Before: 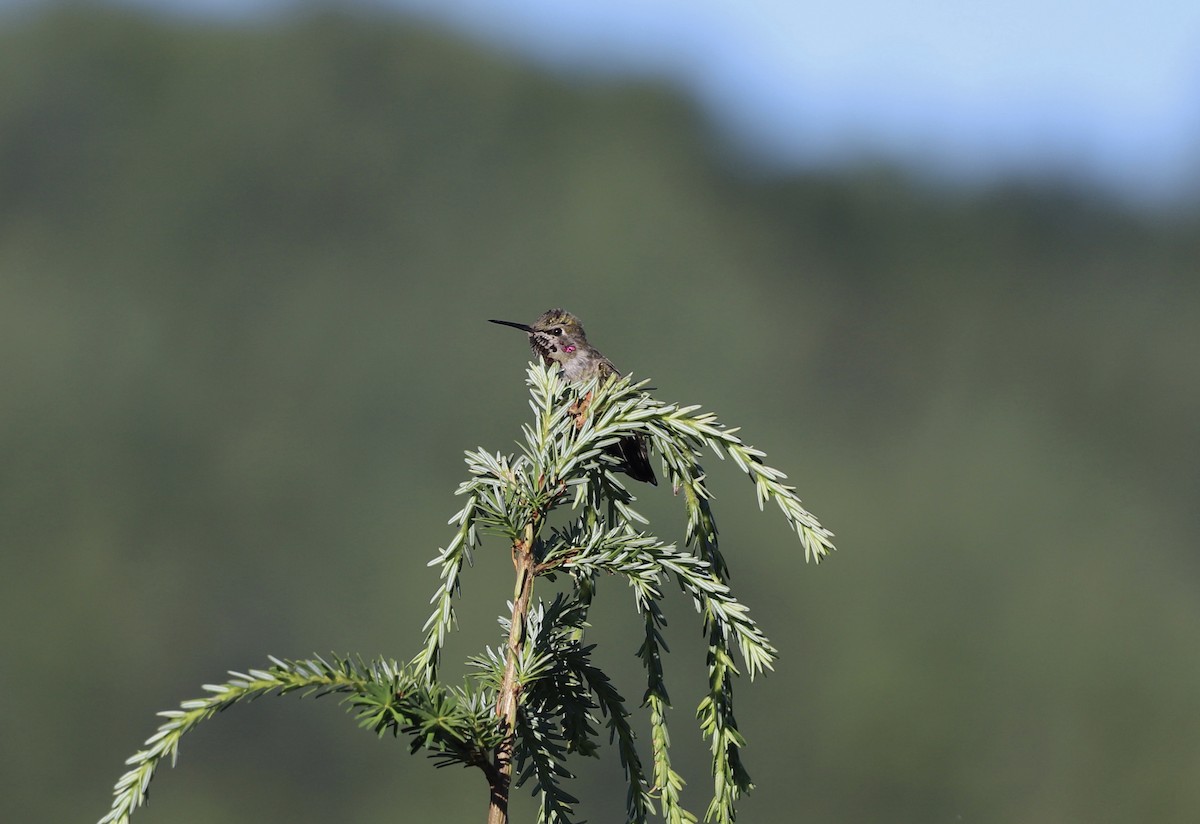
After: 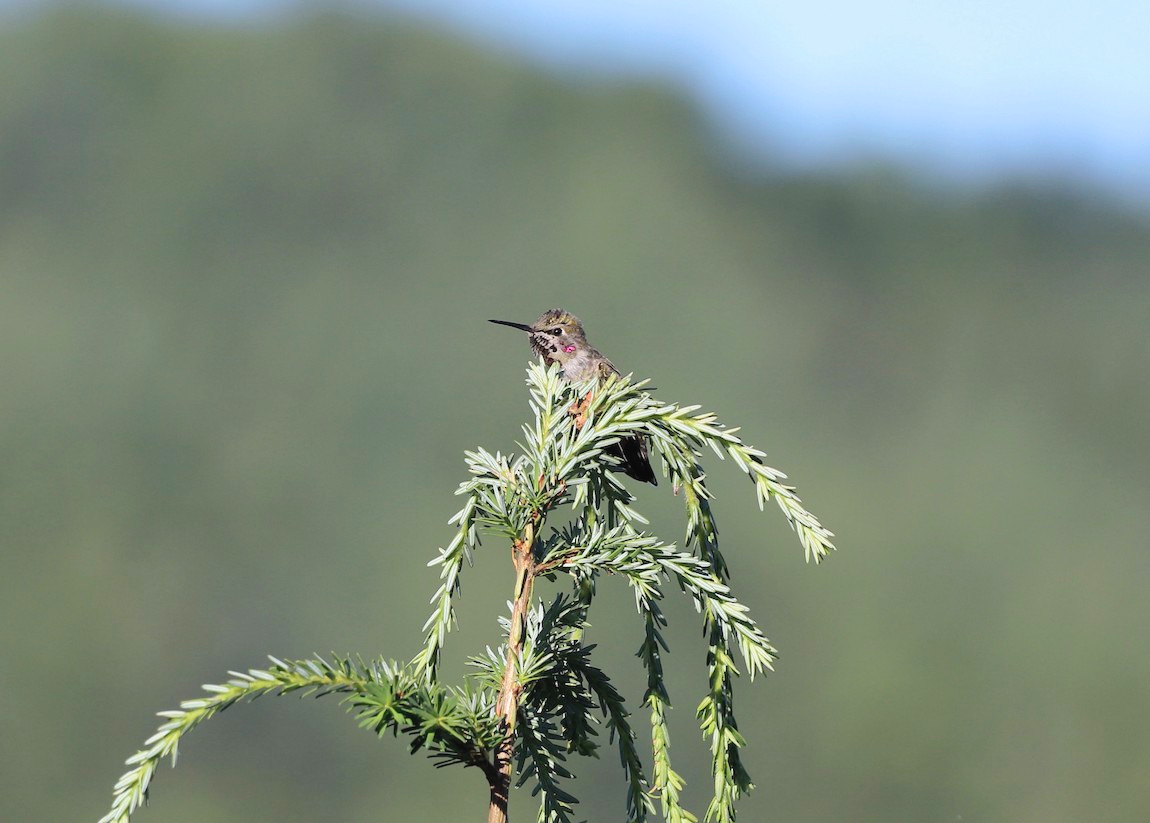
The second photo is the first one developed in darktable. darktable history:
crop: right 4.126%, bottom 0.031%
tone curve: curves: ch0 [(0, 0) (0.003, 0.022) (0.011, 0.025) (0.025, 0.025) (0.044, 0.029) (0.069, 0.042) (0.1, 0.068) (0.136, 0.118) (0.177, 0.176) (0.224, 0.233) (0.277, 0.299) (0.335, 0.371) (0.399, 0.448) (0.468, 0.526) (0.543, 0.605) (0.623, 0.684) (0.709, 0.775) (0.801, 0.869) (0.898, 0.957) (1, 1)], preserve colors none
exposure: exposure -0.116 EV, compensate exposure bias true, compensate highlight preservation false
contrast brightness saturation: brightness 0.15
